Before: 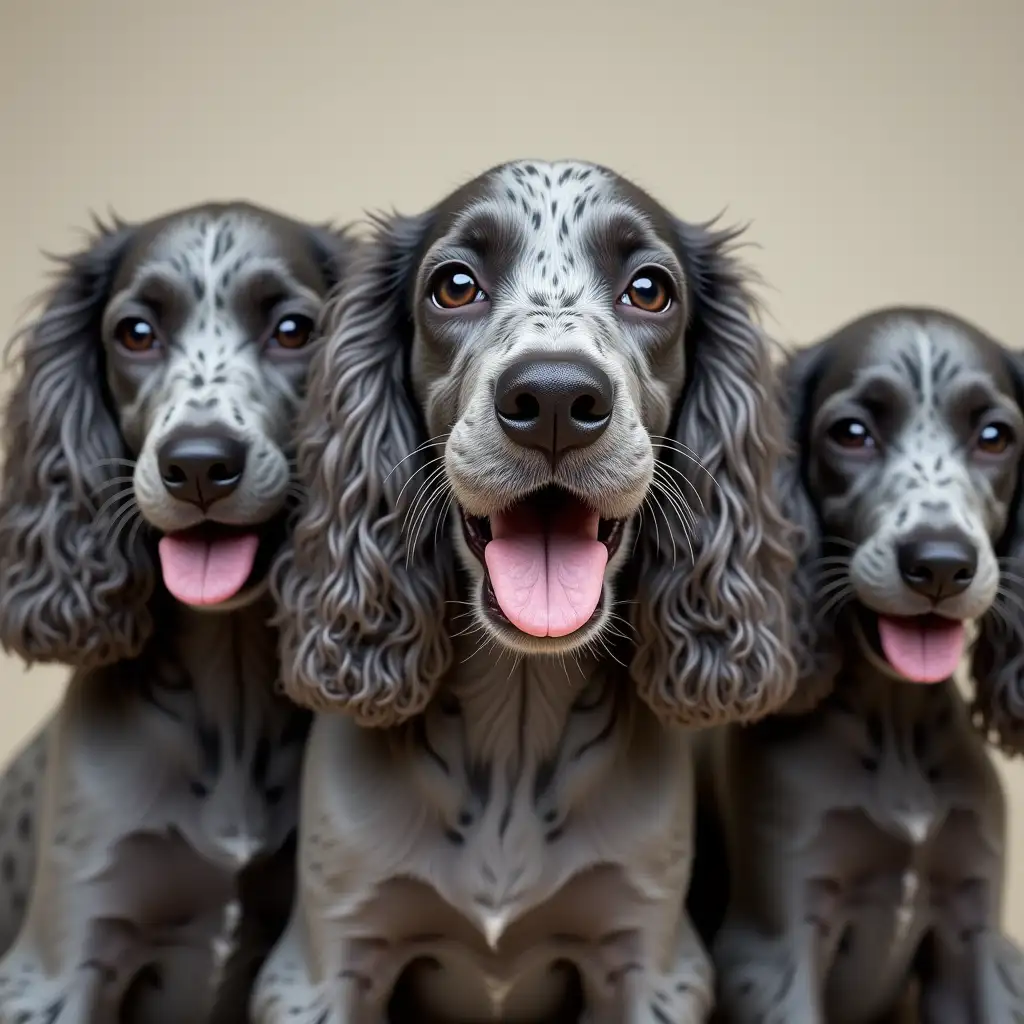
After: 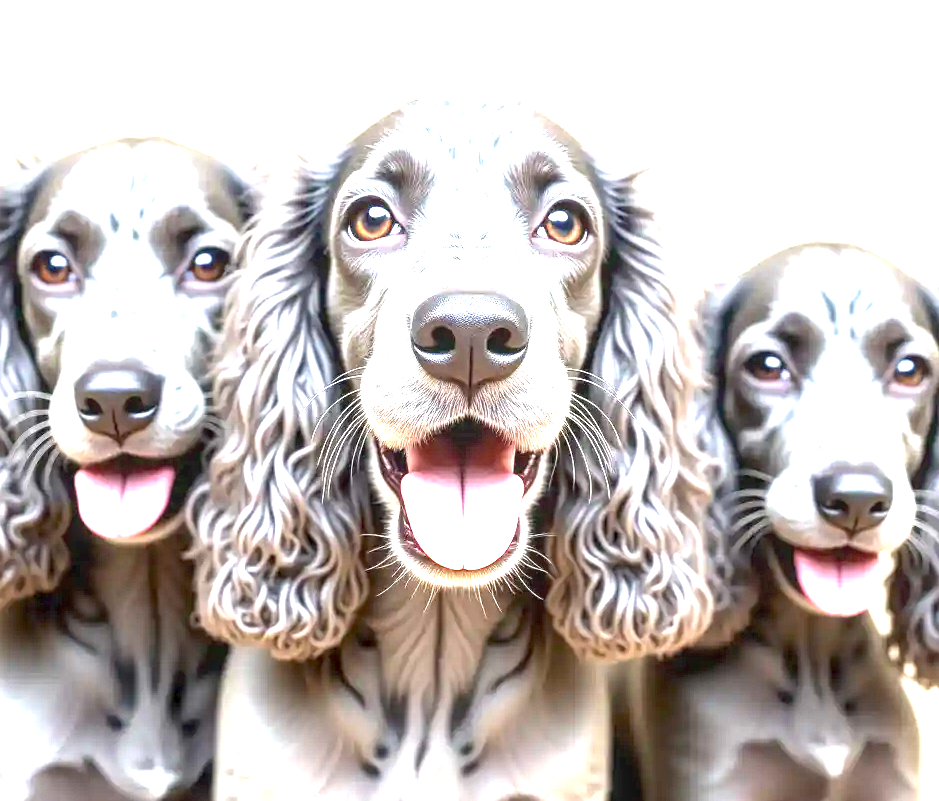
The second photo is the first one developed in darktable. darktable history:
exposure: exposure 2.925 EV, compensate exposure bias true, compensate highlight preservation false
crop: left 8.267%, top 6.569%, bottom 15.205%
local contrast: on, module defaults
